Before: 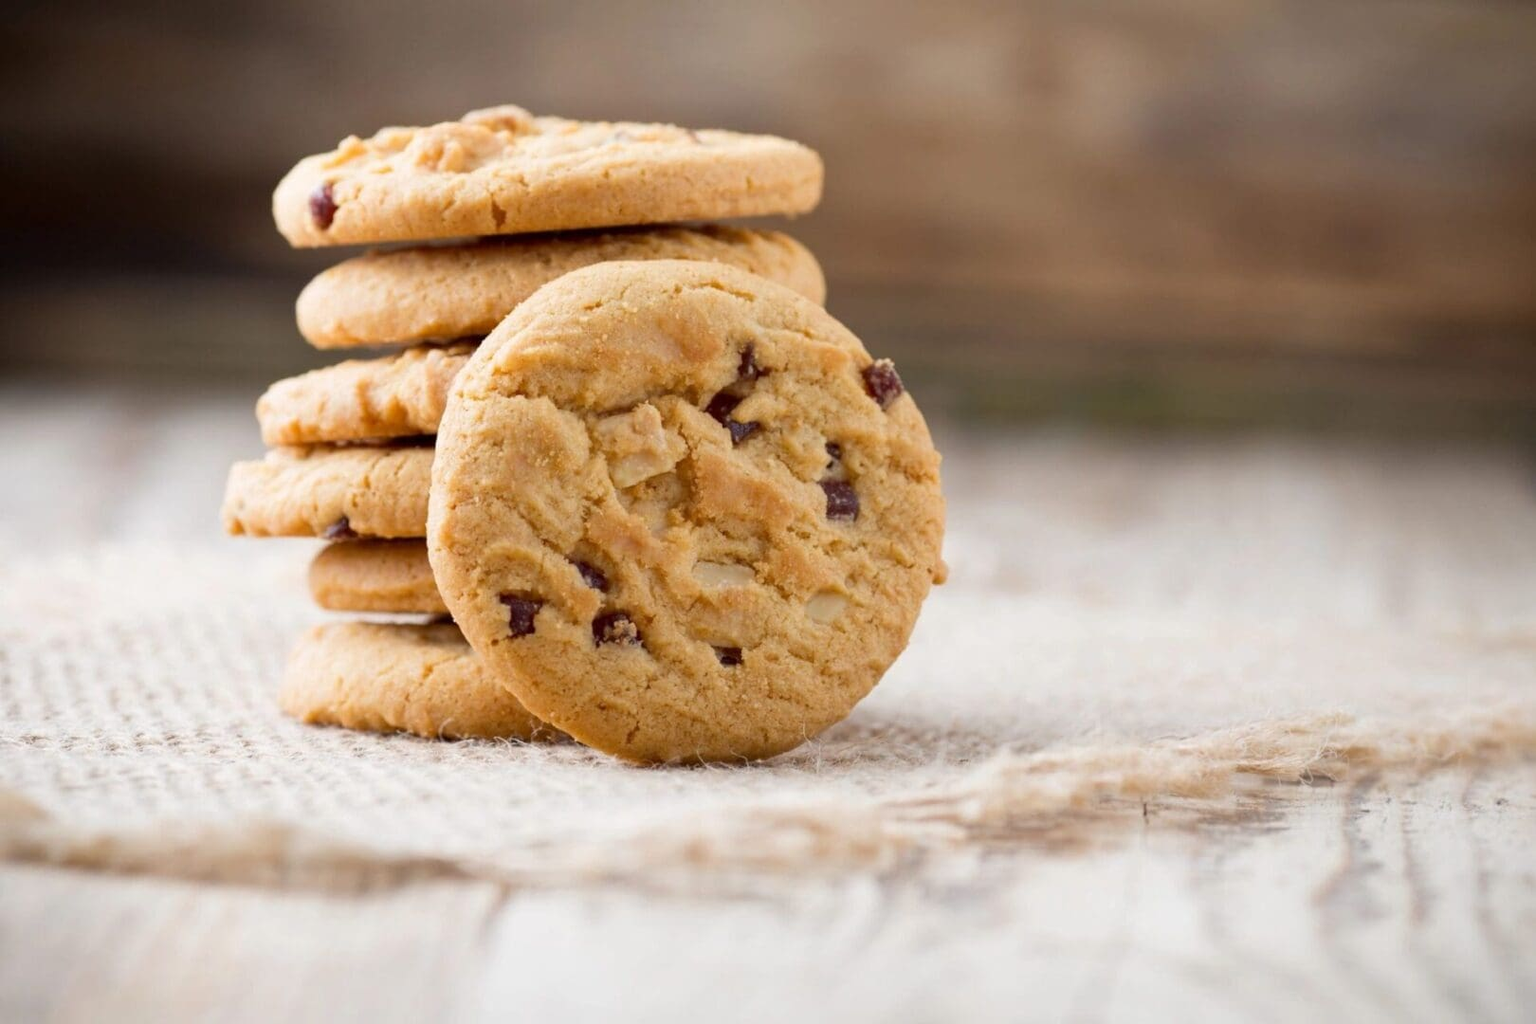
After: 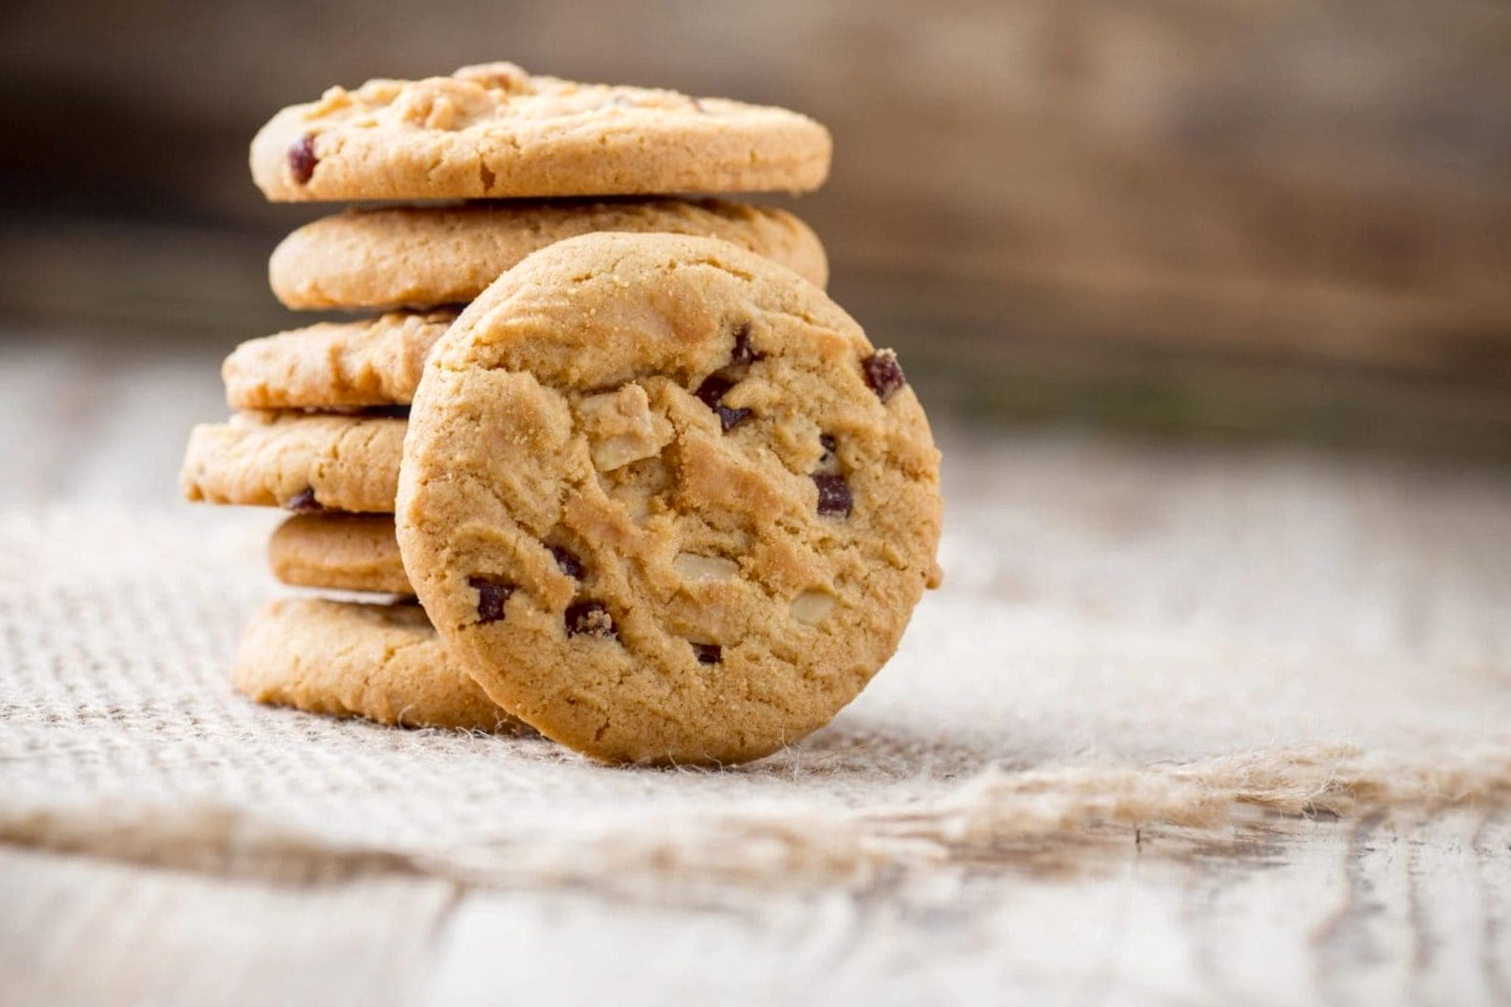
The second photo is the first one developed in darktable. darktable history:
local contrast: on, module defaults
crop and rotate: angle -2.78°
